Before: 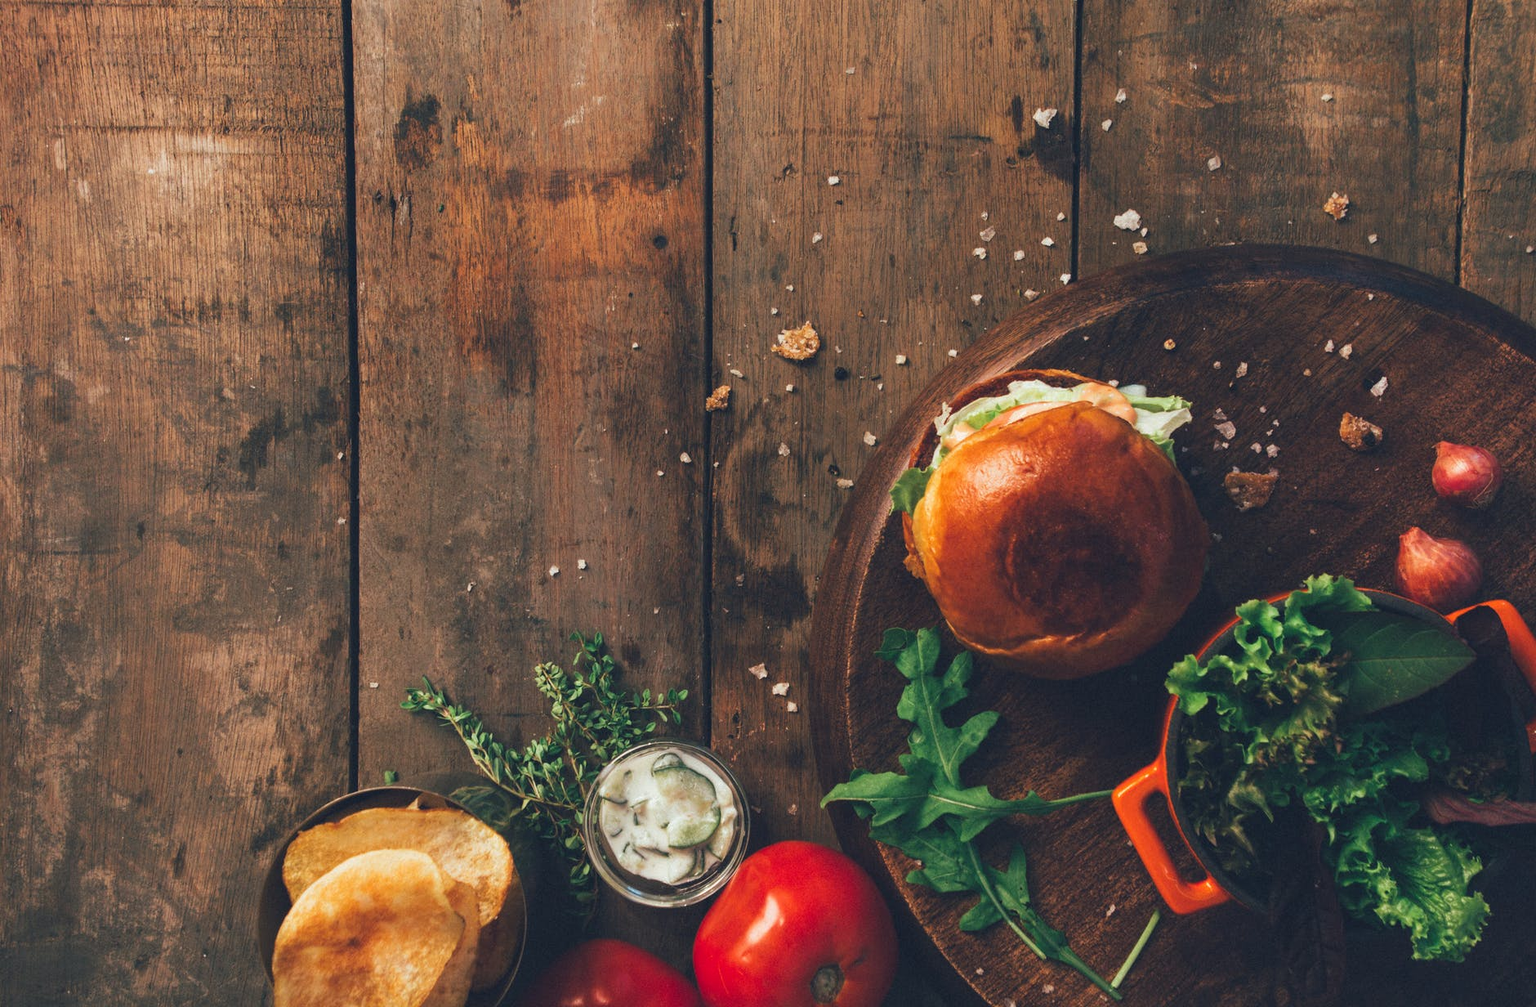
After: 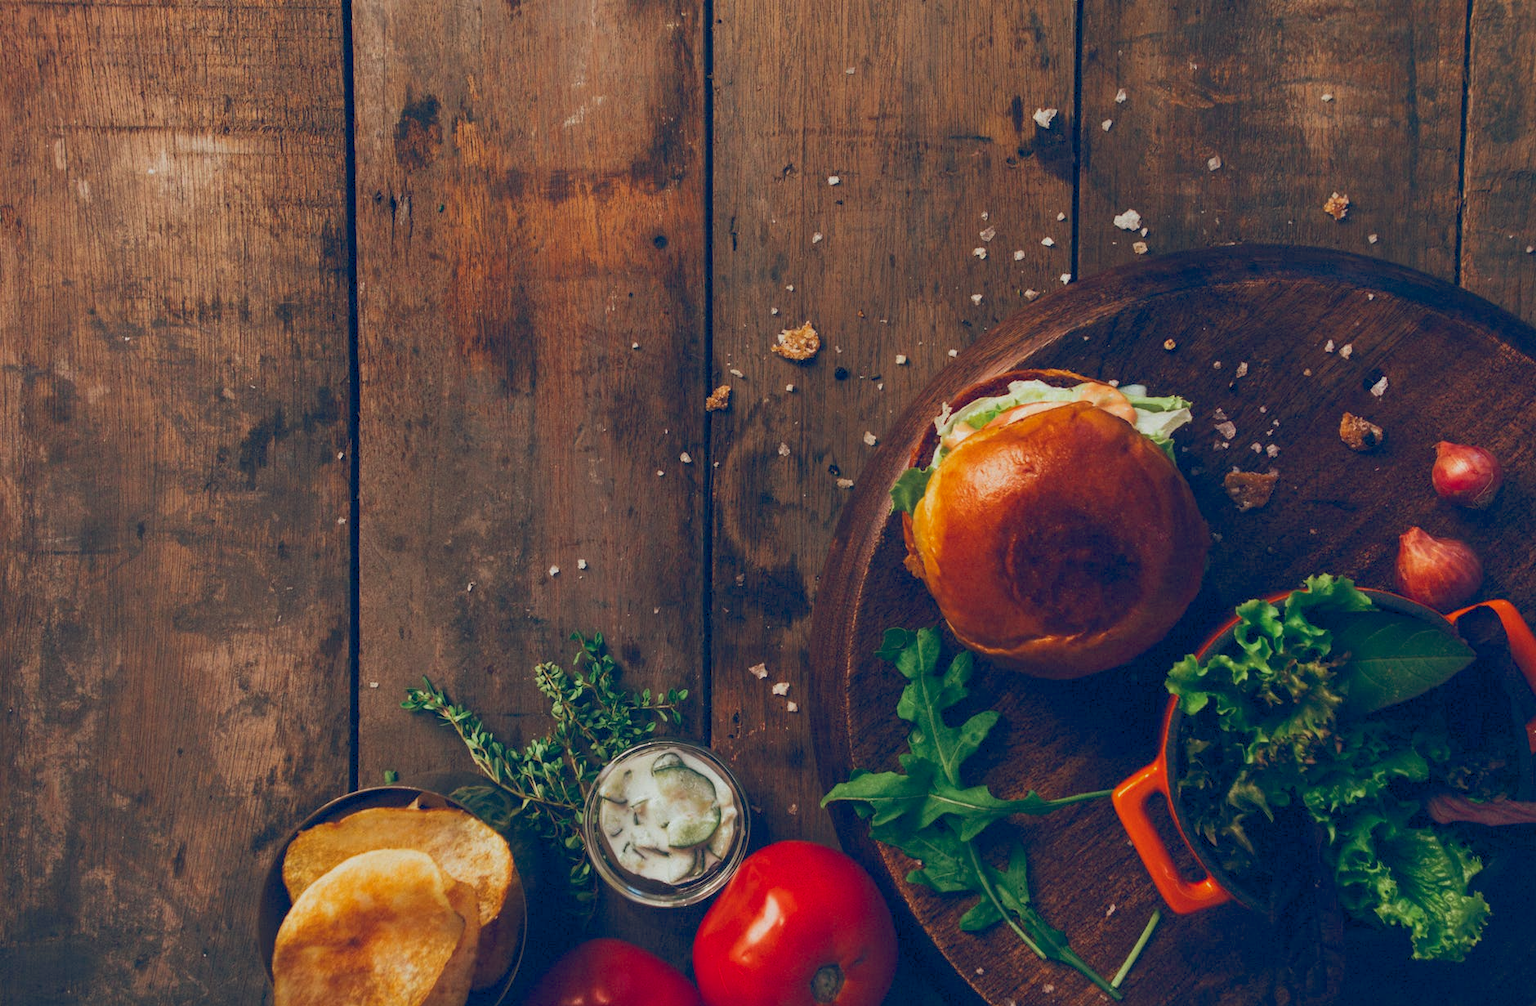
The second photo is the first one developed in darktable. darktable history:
color balance rgb: global offset › chroma 0.145%, global offset › hue 254.12°, linear chroma grading › global chroma 9.106%, perceptual saturation grading › global saturation -0.043%, perceptual brilliance grading › global brilliance 21.63%, perceptual brilliance grading › shadows -35.518%, contrast -29.921%
exposure: black level correction 0.011, exposure -0.484 EV, compensate exposure bias true, compensate highlight preservation false
